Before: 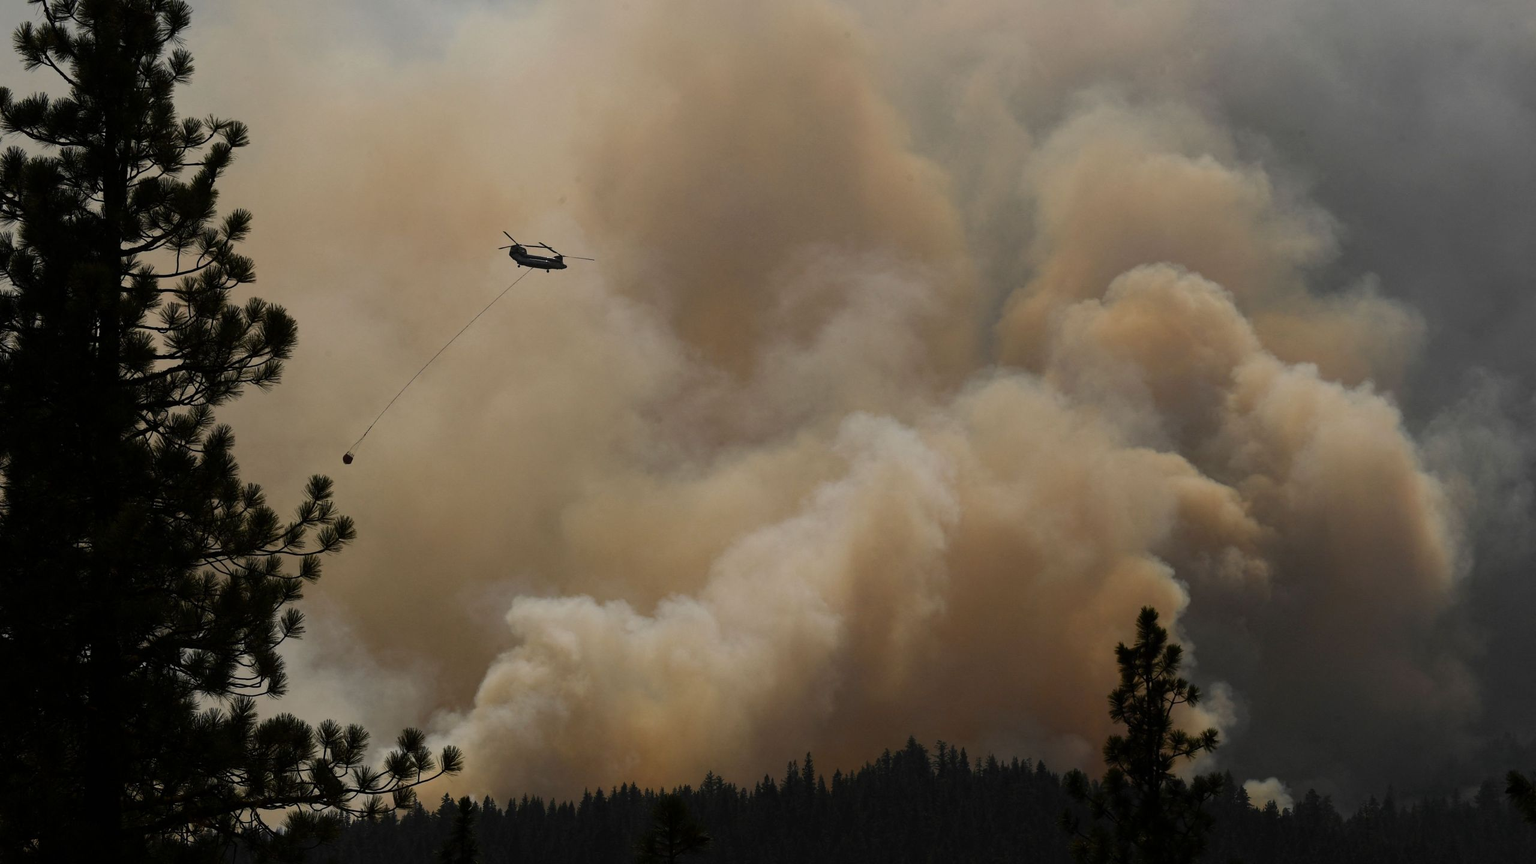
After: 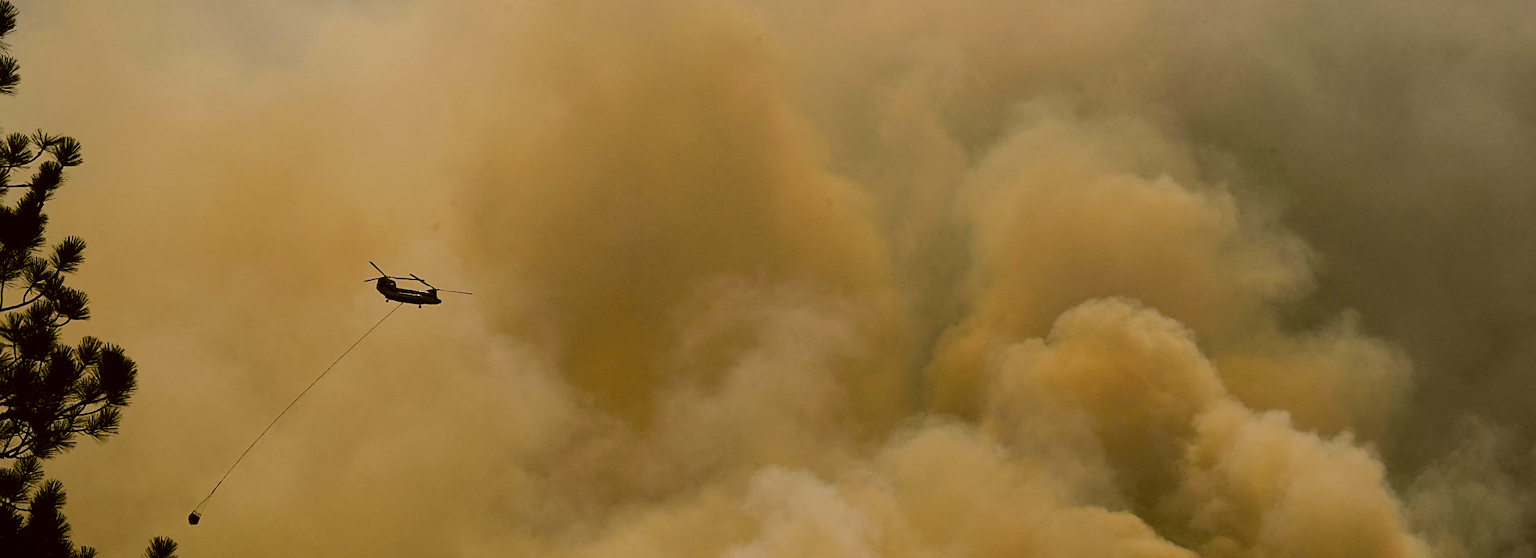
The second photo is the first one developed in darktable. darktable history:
contrast brightness saturation: saturation 0.096
filmic rgb: black relative exposure -7.65 EV, white relative exposure 4.56 EV, hardness 3.61, contrast 1.05
crop and rotate: left 11.486%, bottom 42.738%
exposure: exposure 0.014 EV, compensate highlight preservation false
color correction: highlights a* 8.67, highlights b* 15.61, shadows a* -0.672, shadows b* 27.16
vignetting: fall-off start 97.25%, width/height ratio 1.181, dithering 16-bit output
sharpen: on, module defaults
